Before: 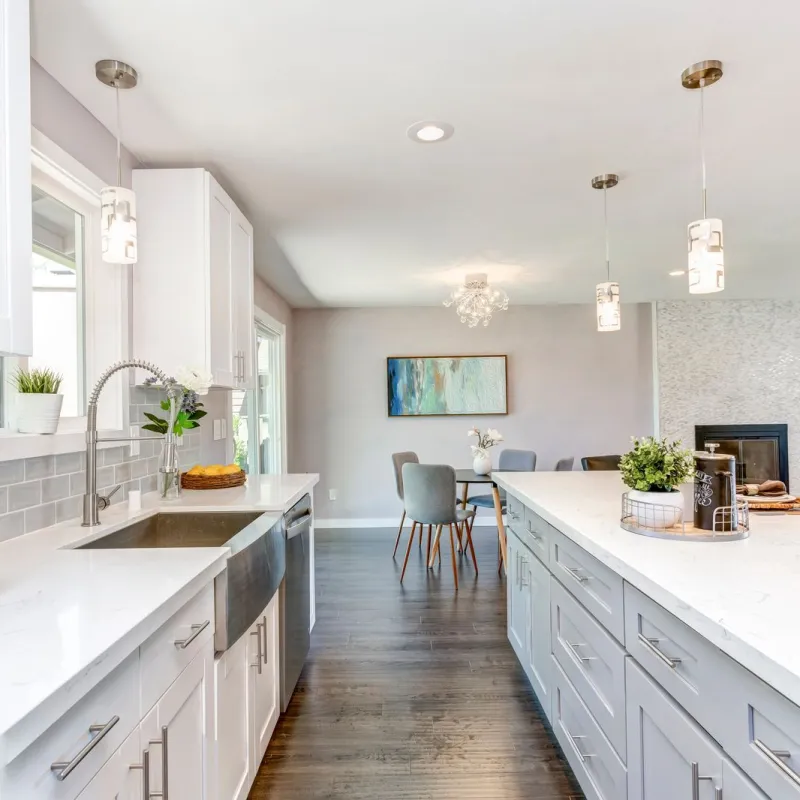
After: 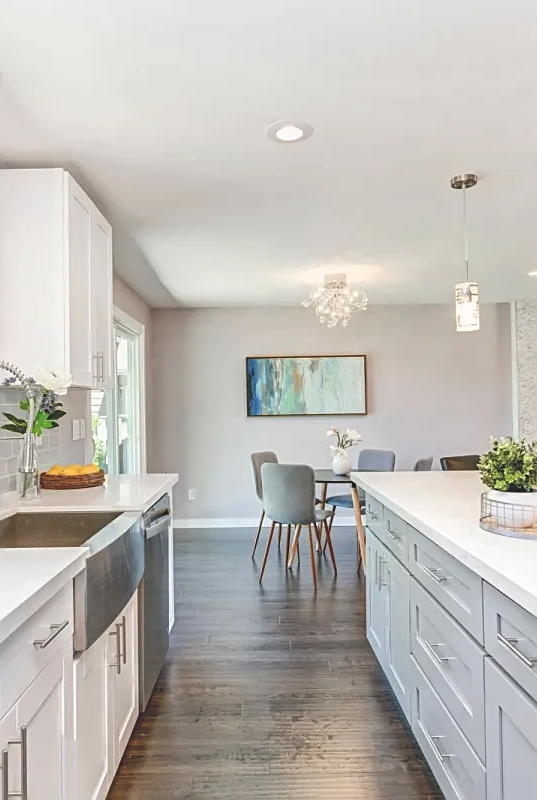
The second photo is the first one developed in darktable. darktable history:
sharpen: on, module defaults
exposure: black level correction -0.029, compensate highlight preservation false
contrast brightness saturation: contrast 0.049
crop and rotate: left 17.677%, right 15.121%
